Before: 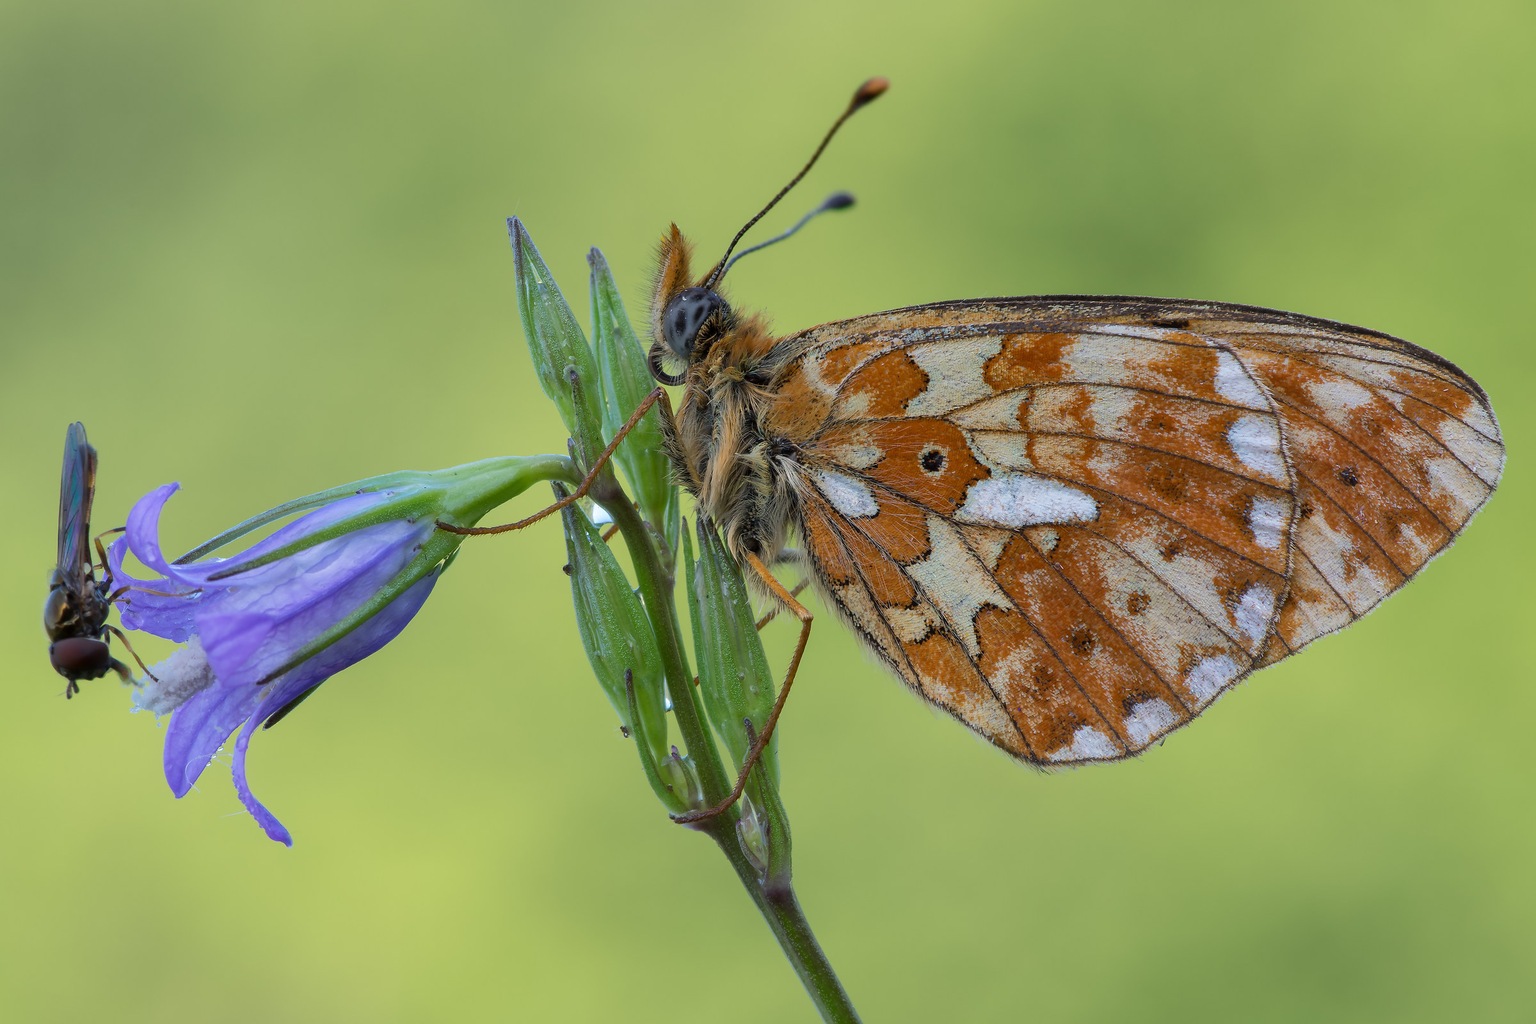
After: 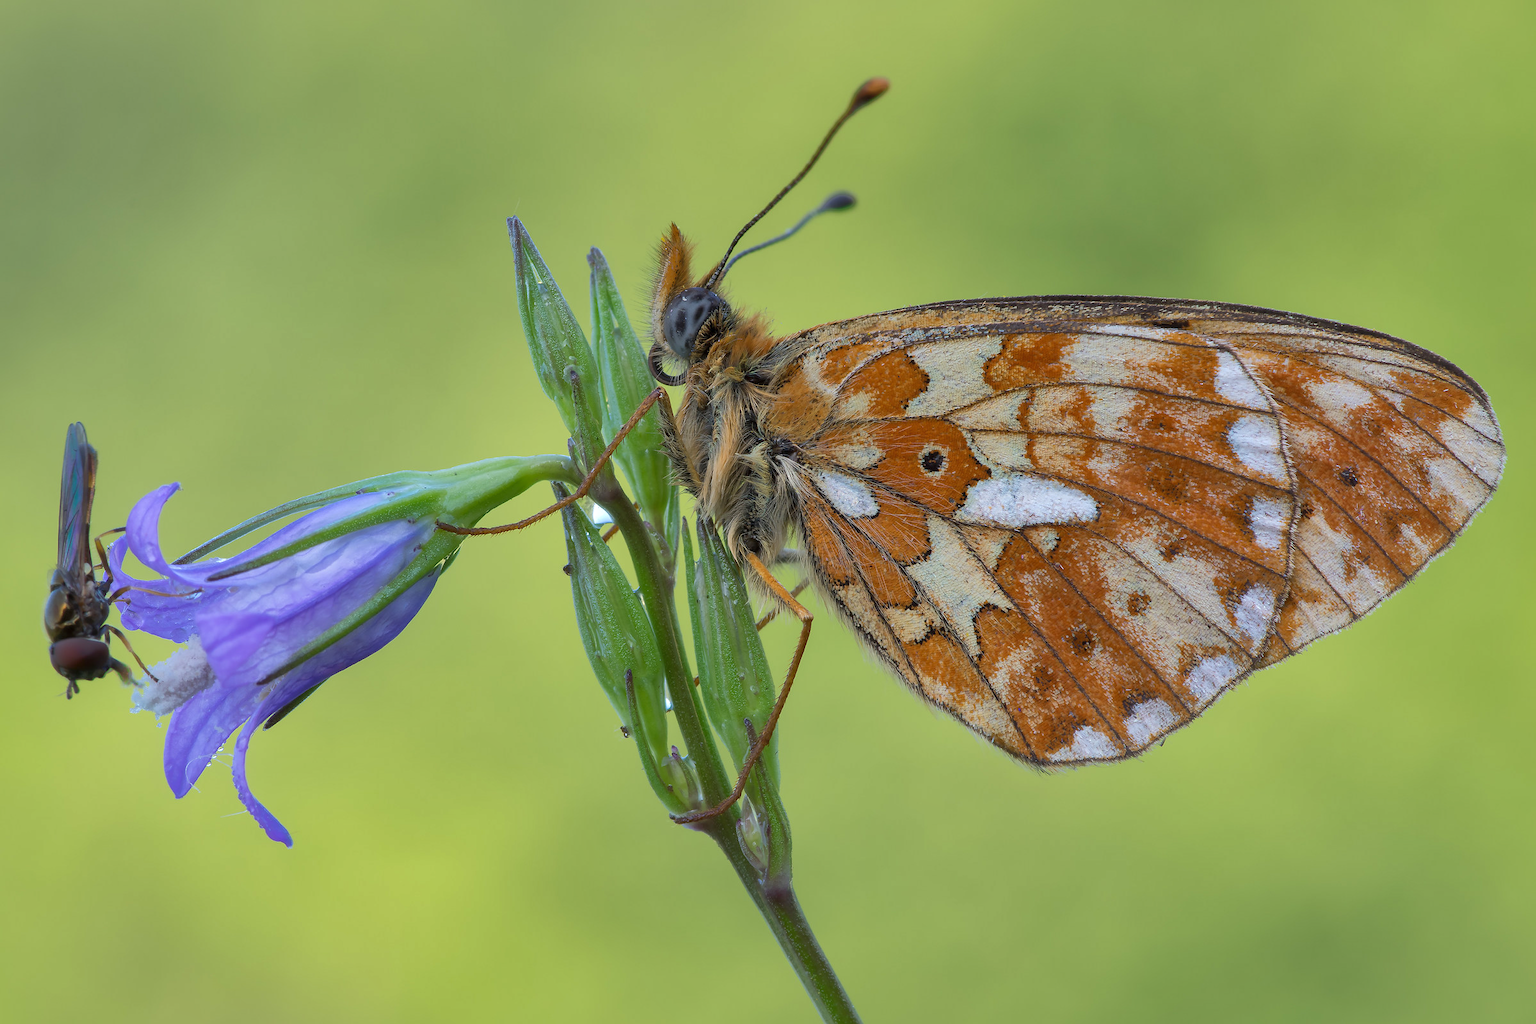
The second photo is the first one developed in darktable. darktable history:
exposure: black level correction 0, exposure 0.5 EV, compensate exposure bias true, compensate highlight preservation false
tone equalizer: on, module defaults
shadows and highlights: on, module defaults
